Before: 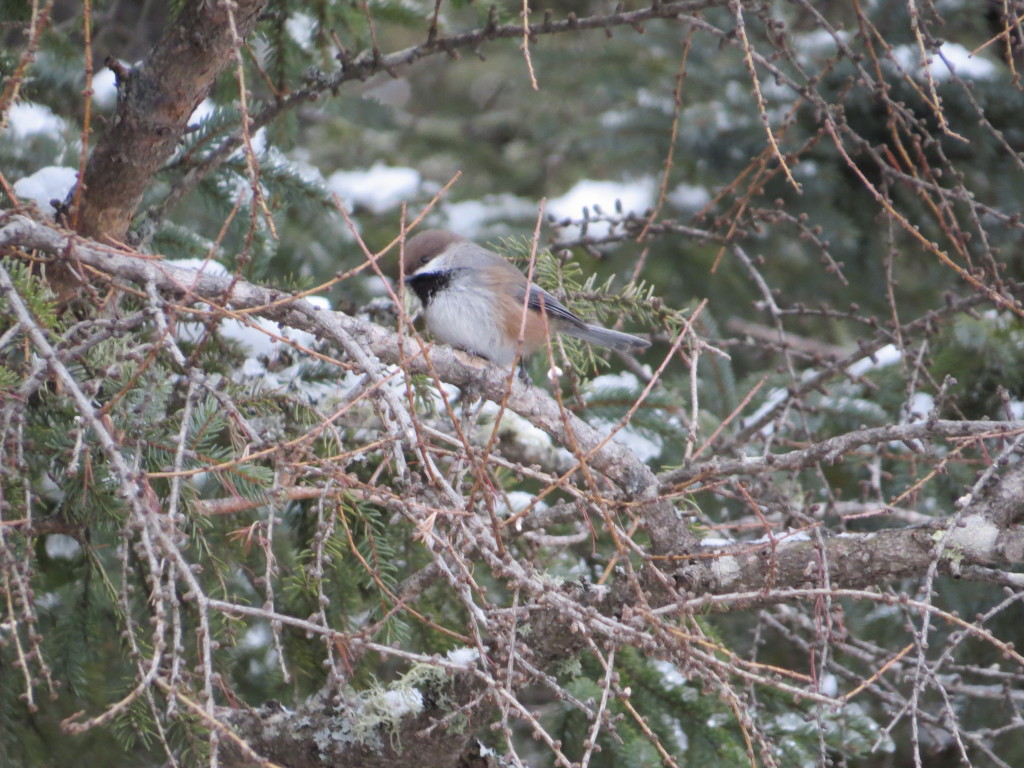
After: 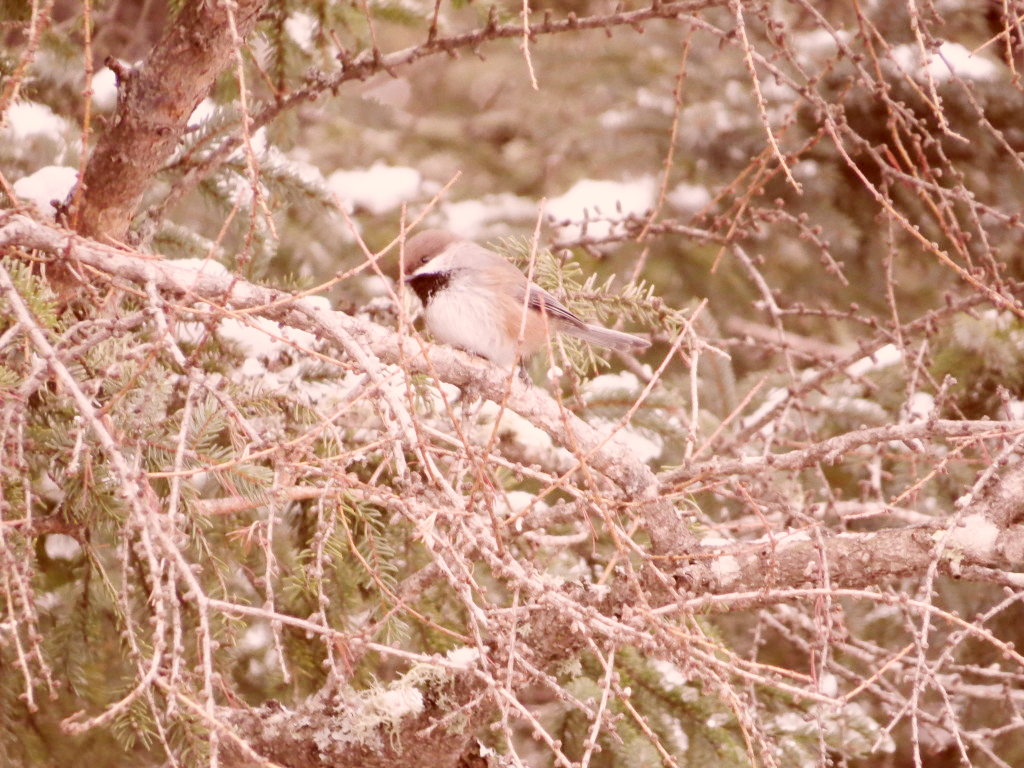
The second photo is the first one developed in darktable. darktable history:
base curve: curves: ch0 [(0, 0) (0.025, 0.046) (0.112, 0.277) (0.467, 0.74) (0.814, 0.929) (1, 0.942)], preserve colors none
color correction: highlights a* 9.01, highlights b* 9.09, shadows a* 39.61, shadows b* 39.53, saturation 0.784
